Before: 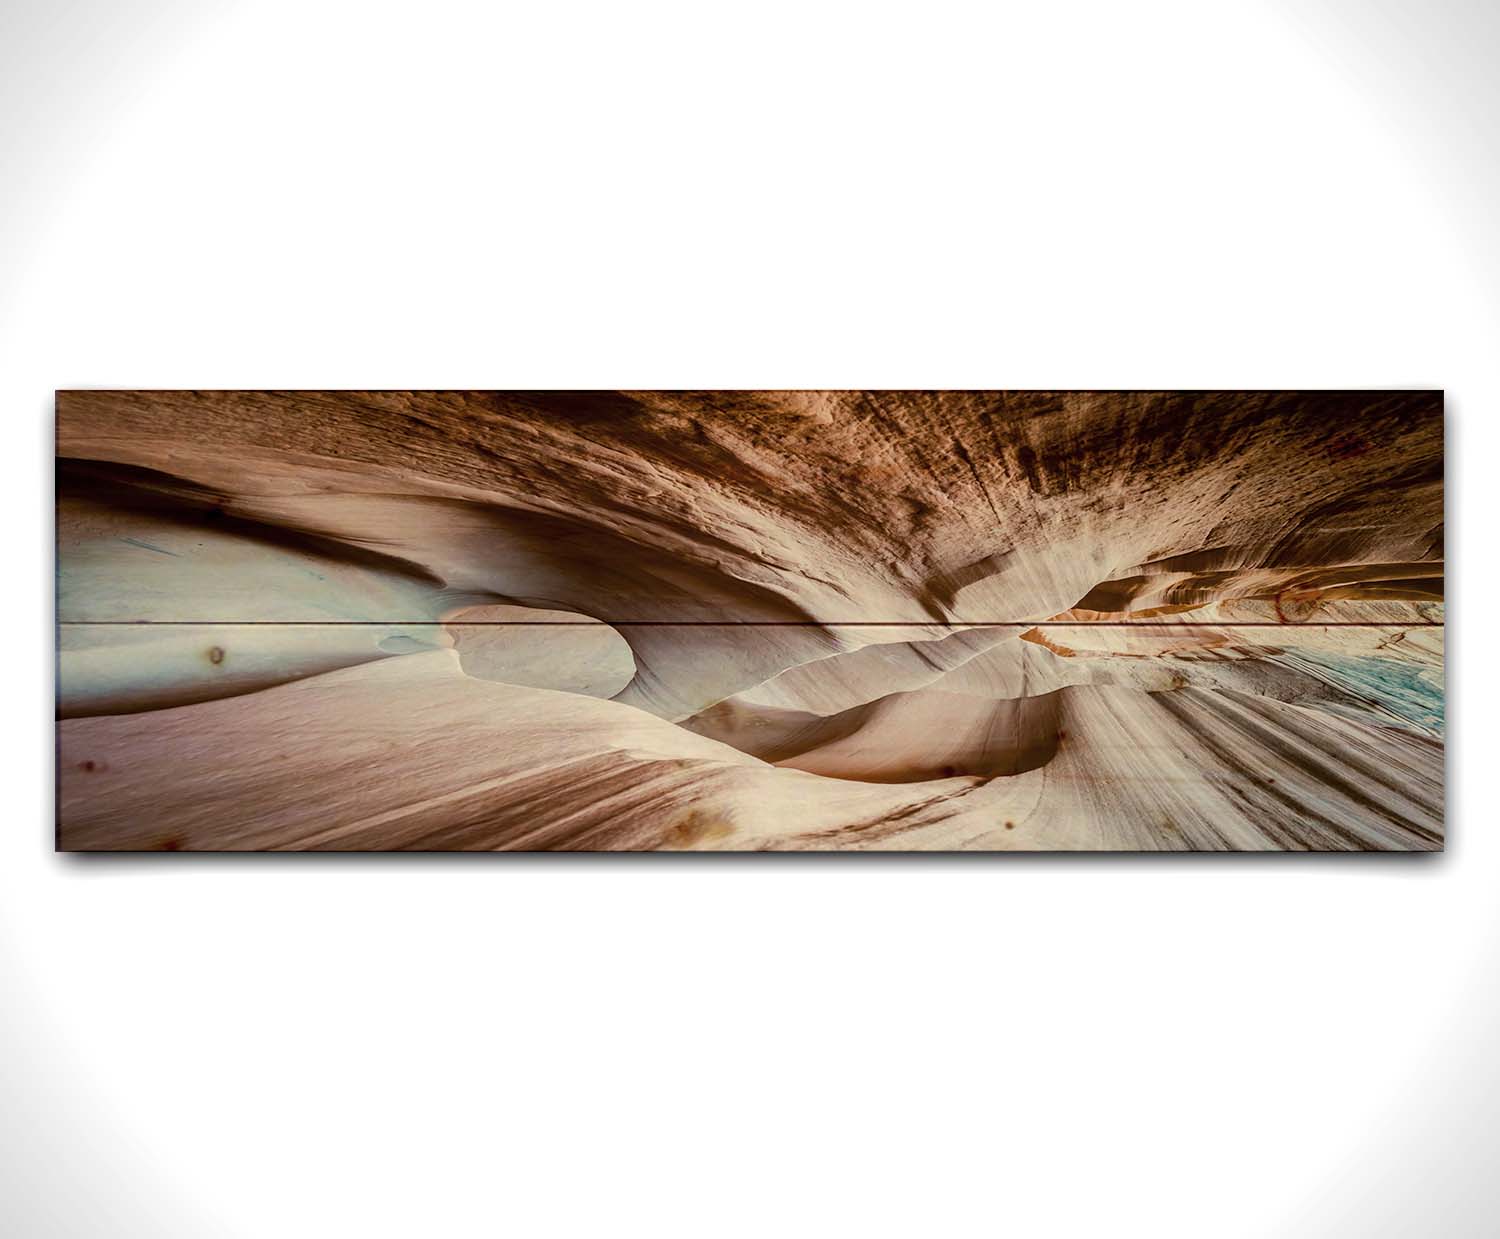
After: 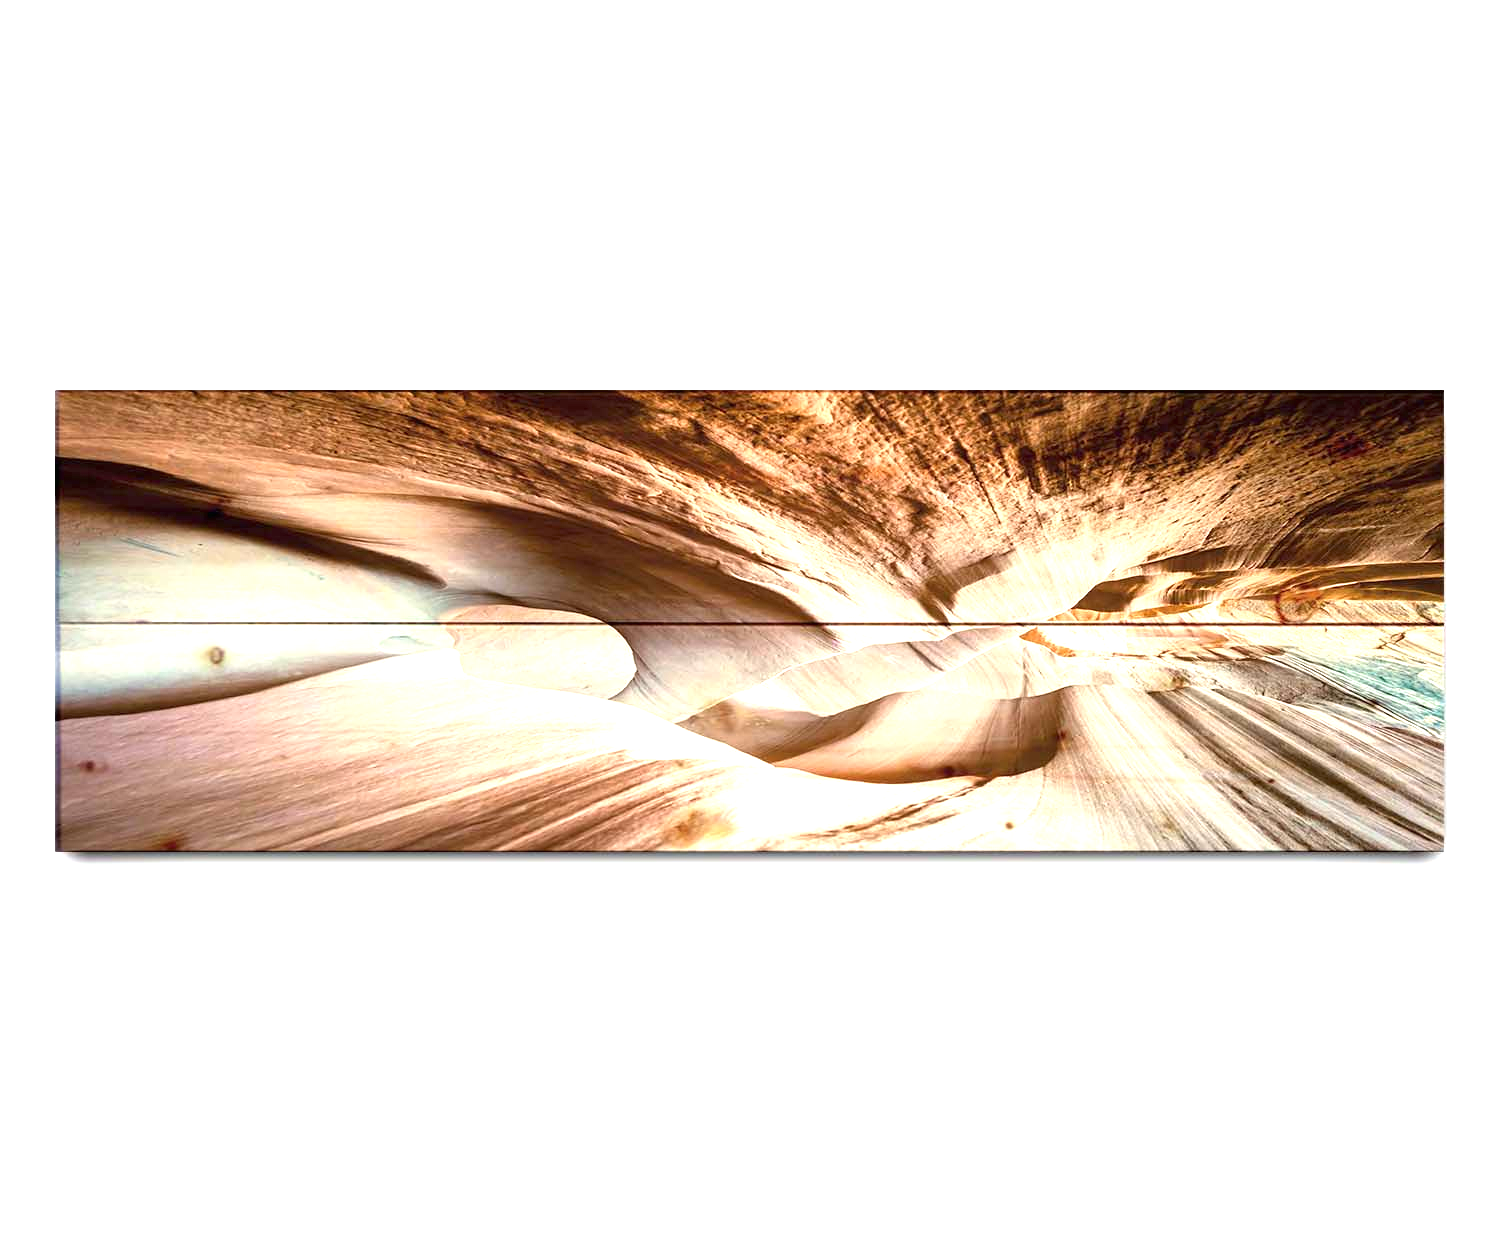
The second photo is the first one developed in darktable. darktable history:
exposure: black level correction 0, exposure 1.508 EV, compensate highlight preservation false
